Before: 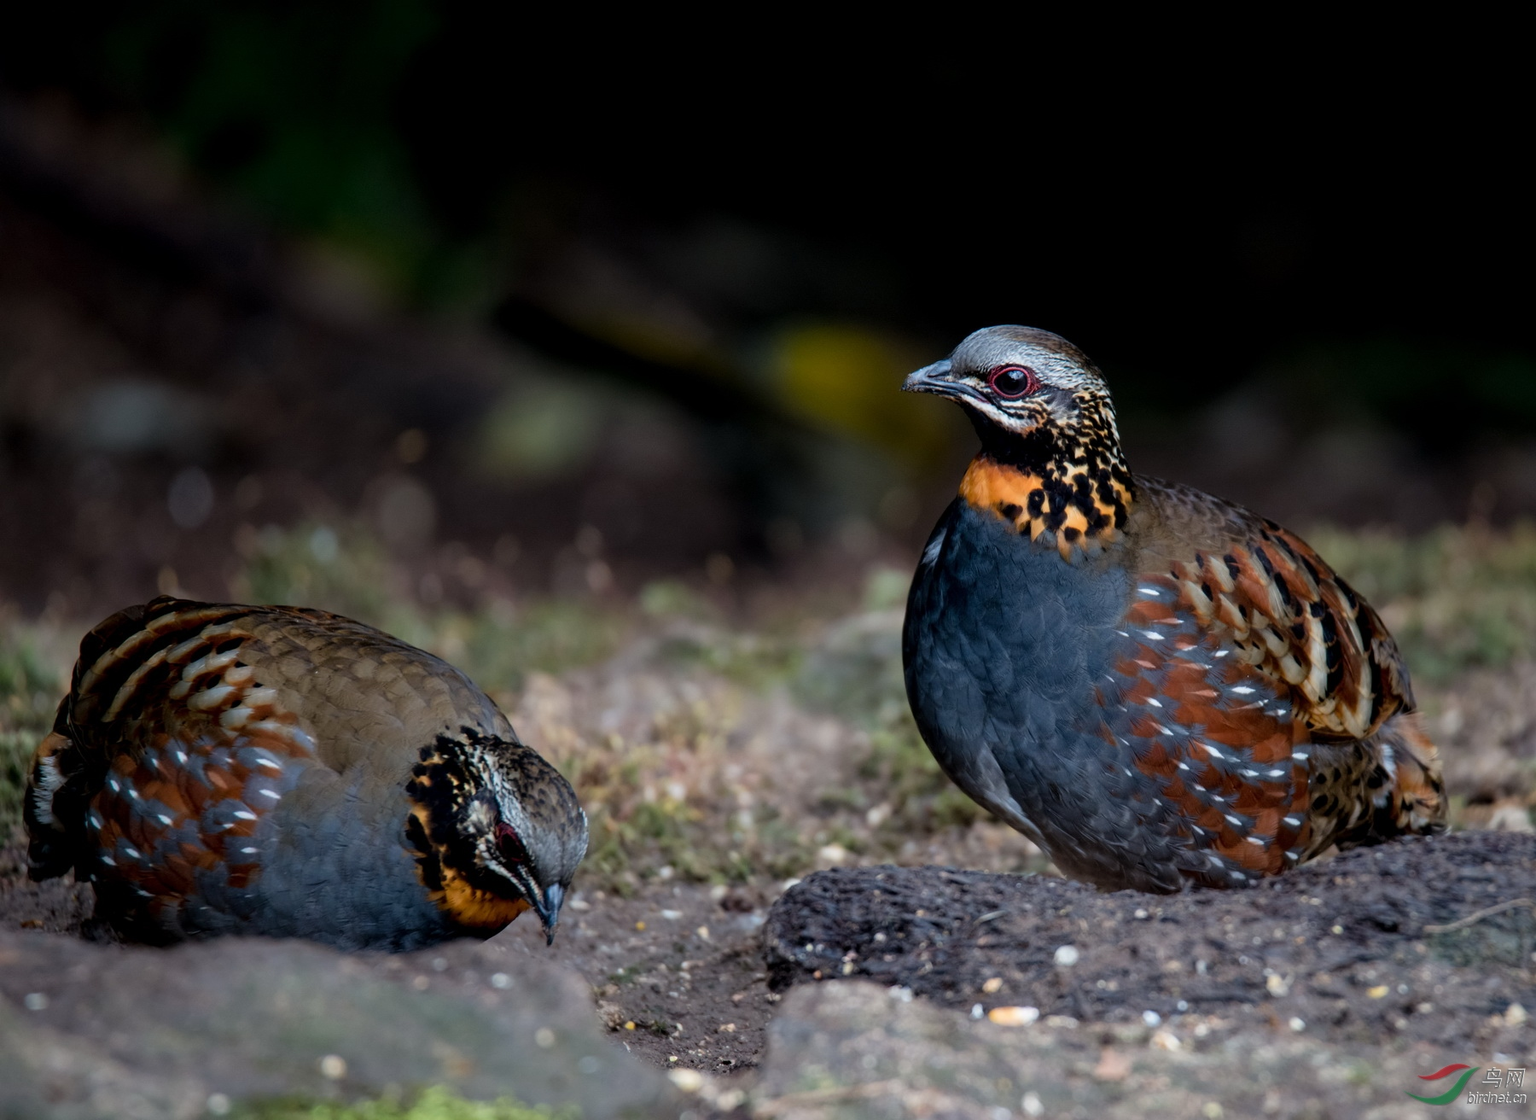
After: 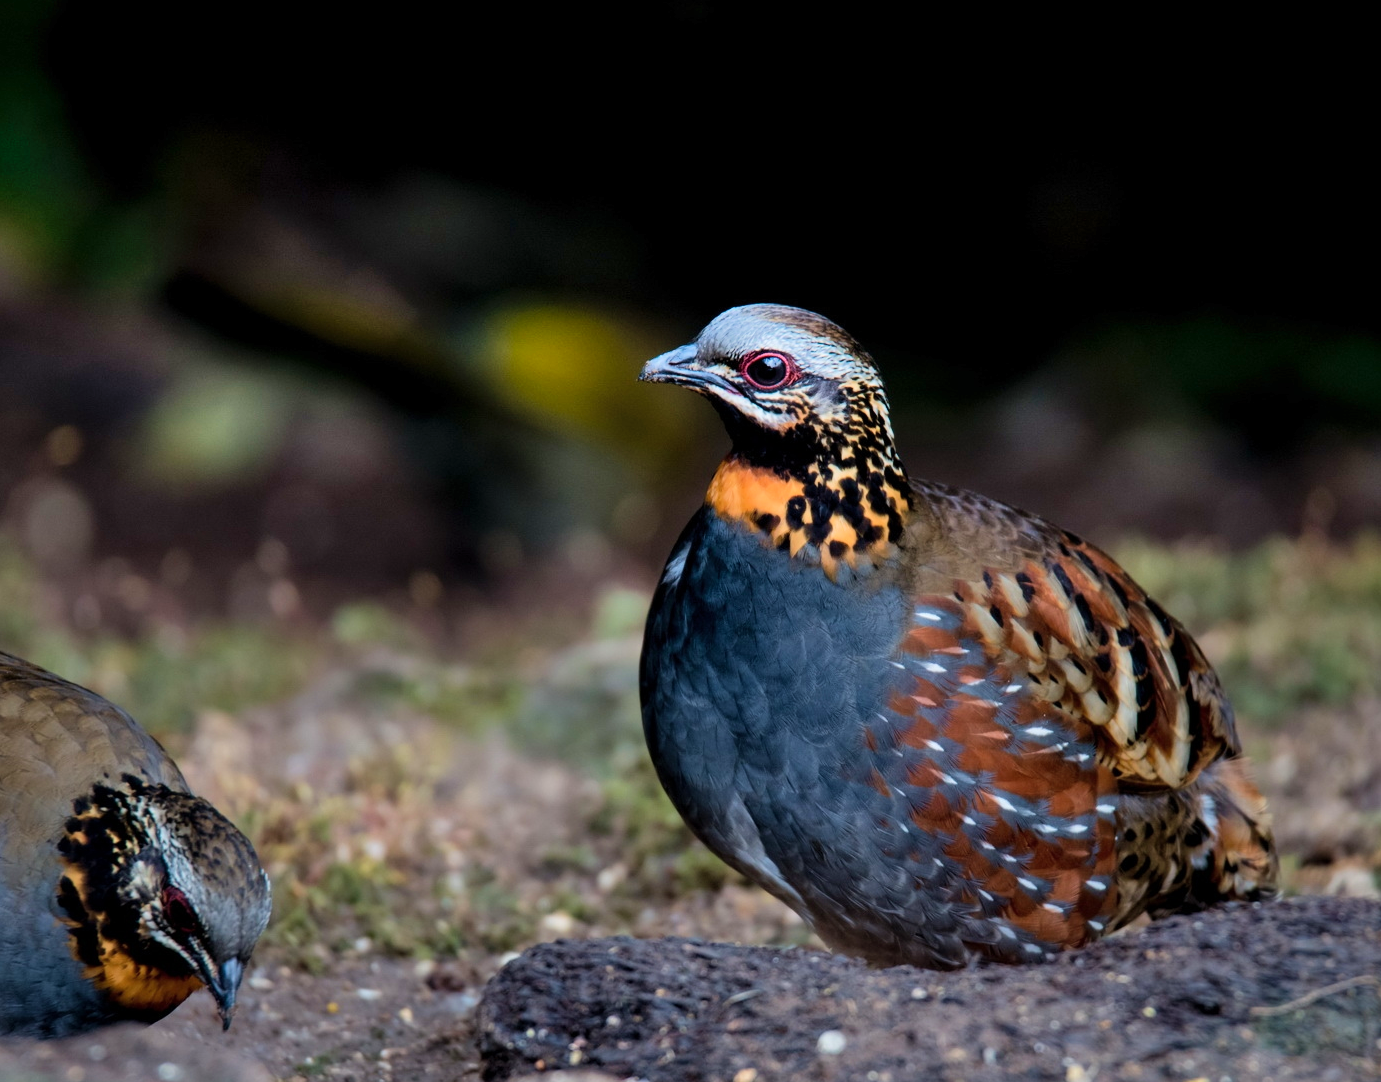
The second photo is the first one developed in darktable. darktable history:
exposure: compensate exposure bias true, compensate highlight preservation false
shadows and highlights: low approximation 0.01, soften with gaussian
velvia: on, module defaults
crop: left 23.261%, top 5.88%, bottom 11.644%
